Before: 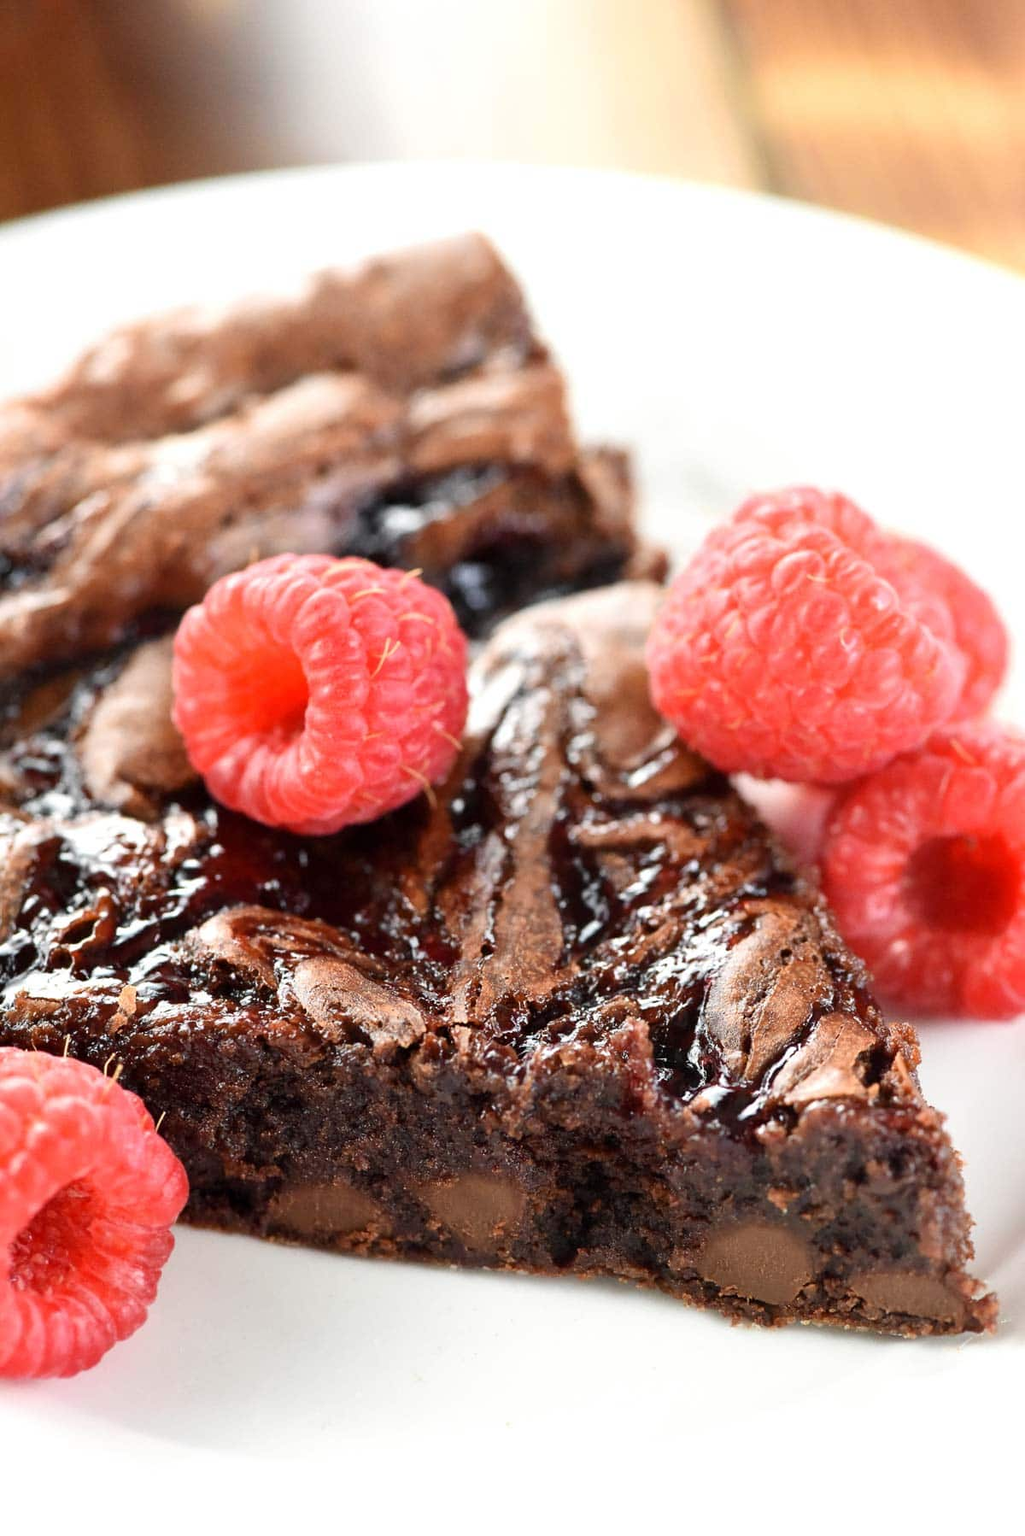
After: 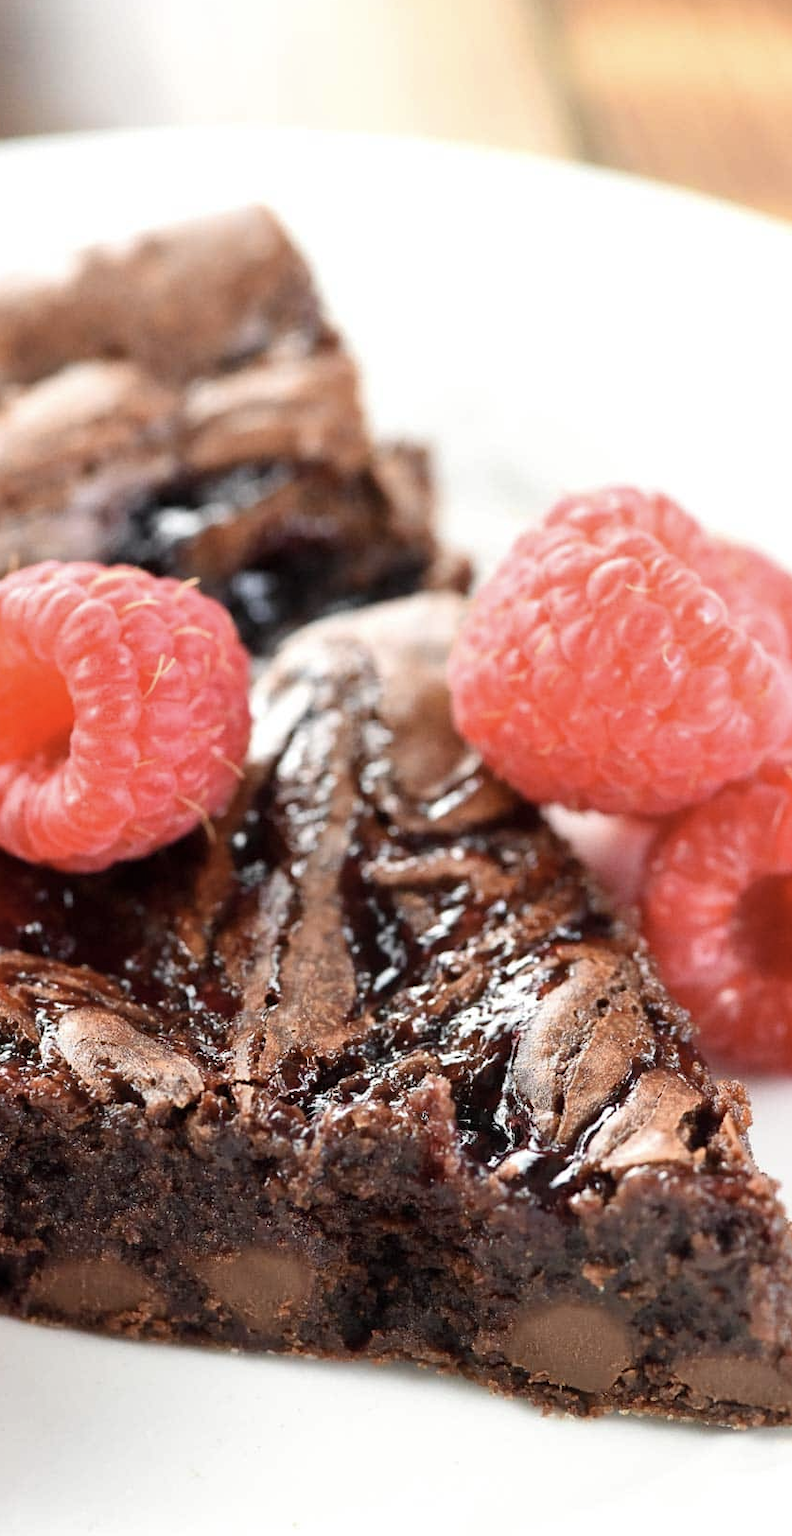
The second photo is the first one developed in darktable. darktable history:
crop and rotate: left 23.654%, top 3.117%, right 6.475%, bottom 6.542%
color correction: highlights b* 0.063, saturation 0.814
